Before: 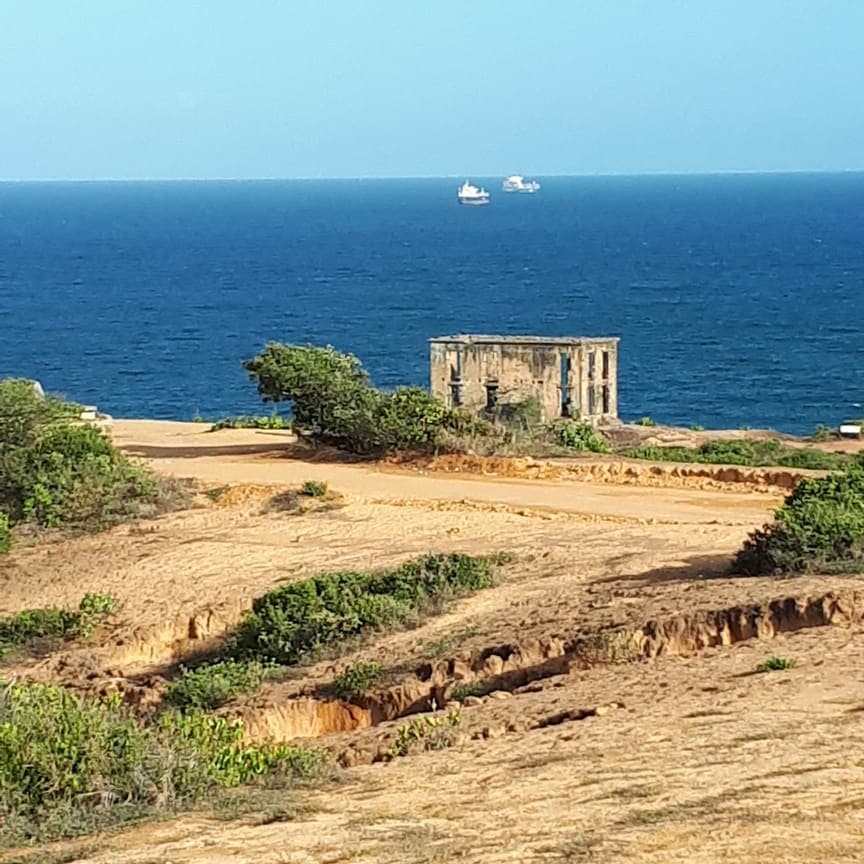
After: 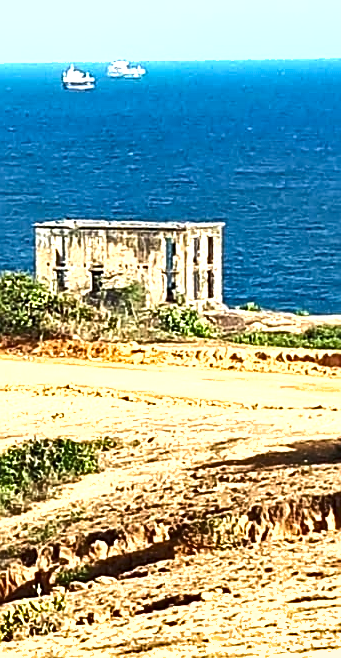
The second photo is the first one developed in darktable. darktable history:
crop: left 45.721%, top 13.393%, right 14.118%, bottom 10.01%
shadows and highlights: shadows 43.71, white point adjustment -1.46, soften with gaussian
exposure: black level correction 0, exposure 1.2 EV, compensate highlight preservation false
sharpen: on, module defaults
